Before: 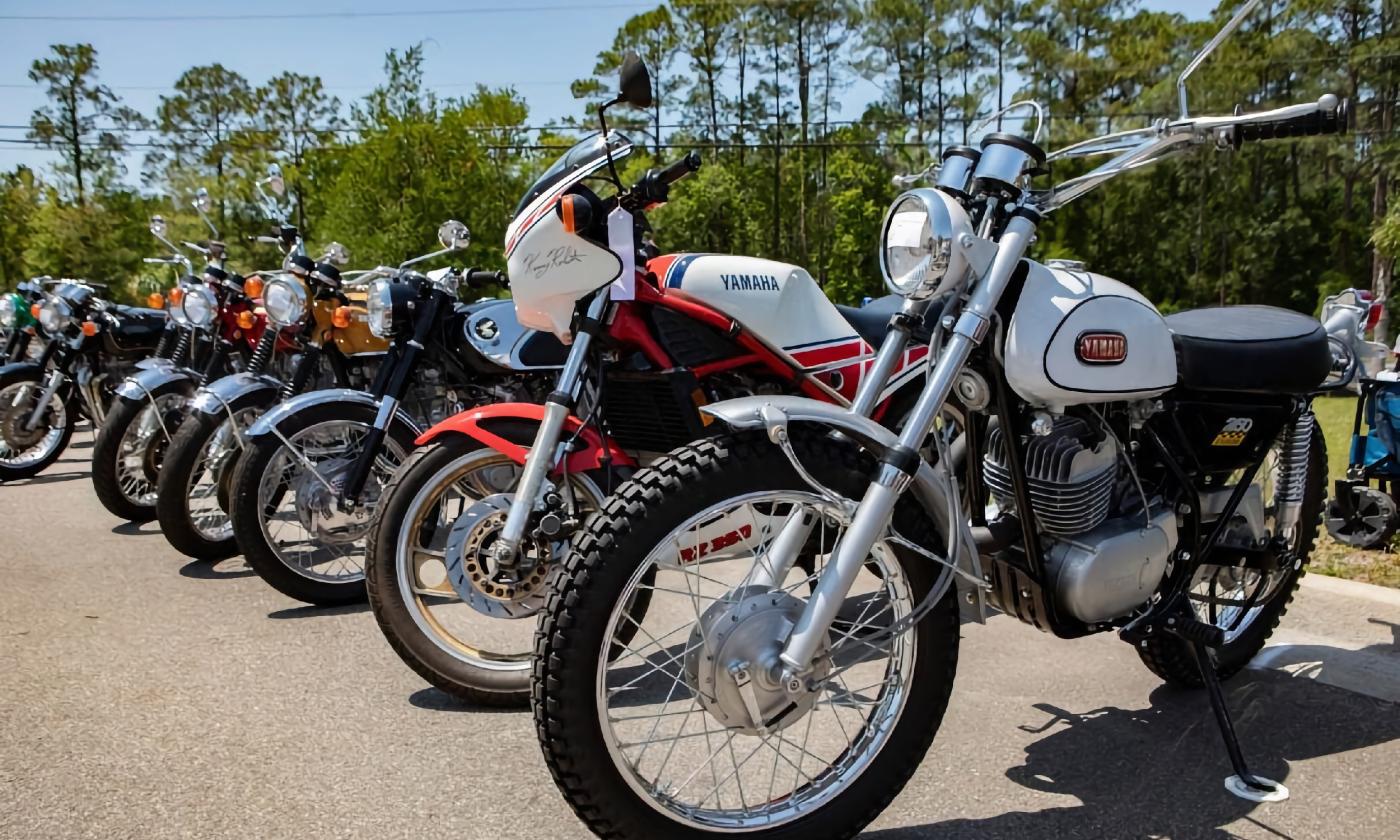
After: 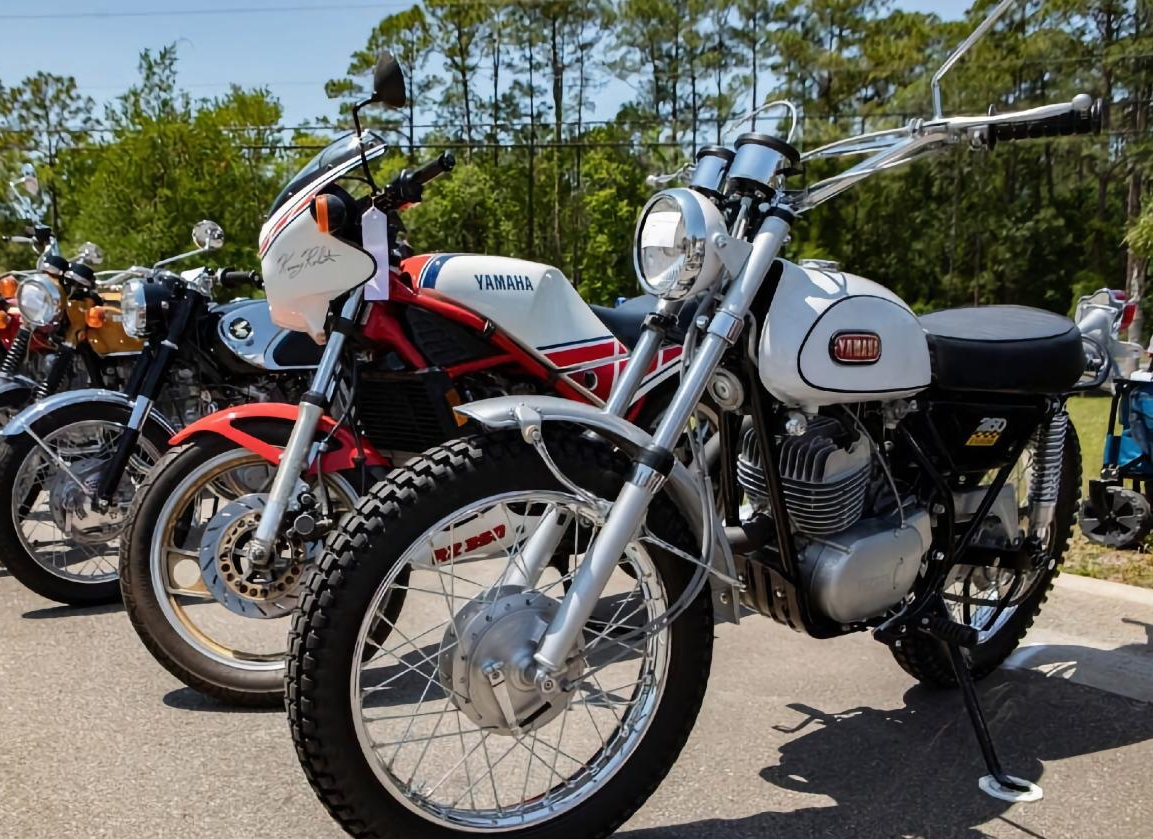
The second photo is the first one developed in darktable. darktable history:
color balance rgb: on, module defaults
crop: left 17.582%, bottom 0.031%
